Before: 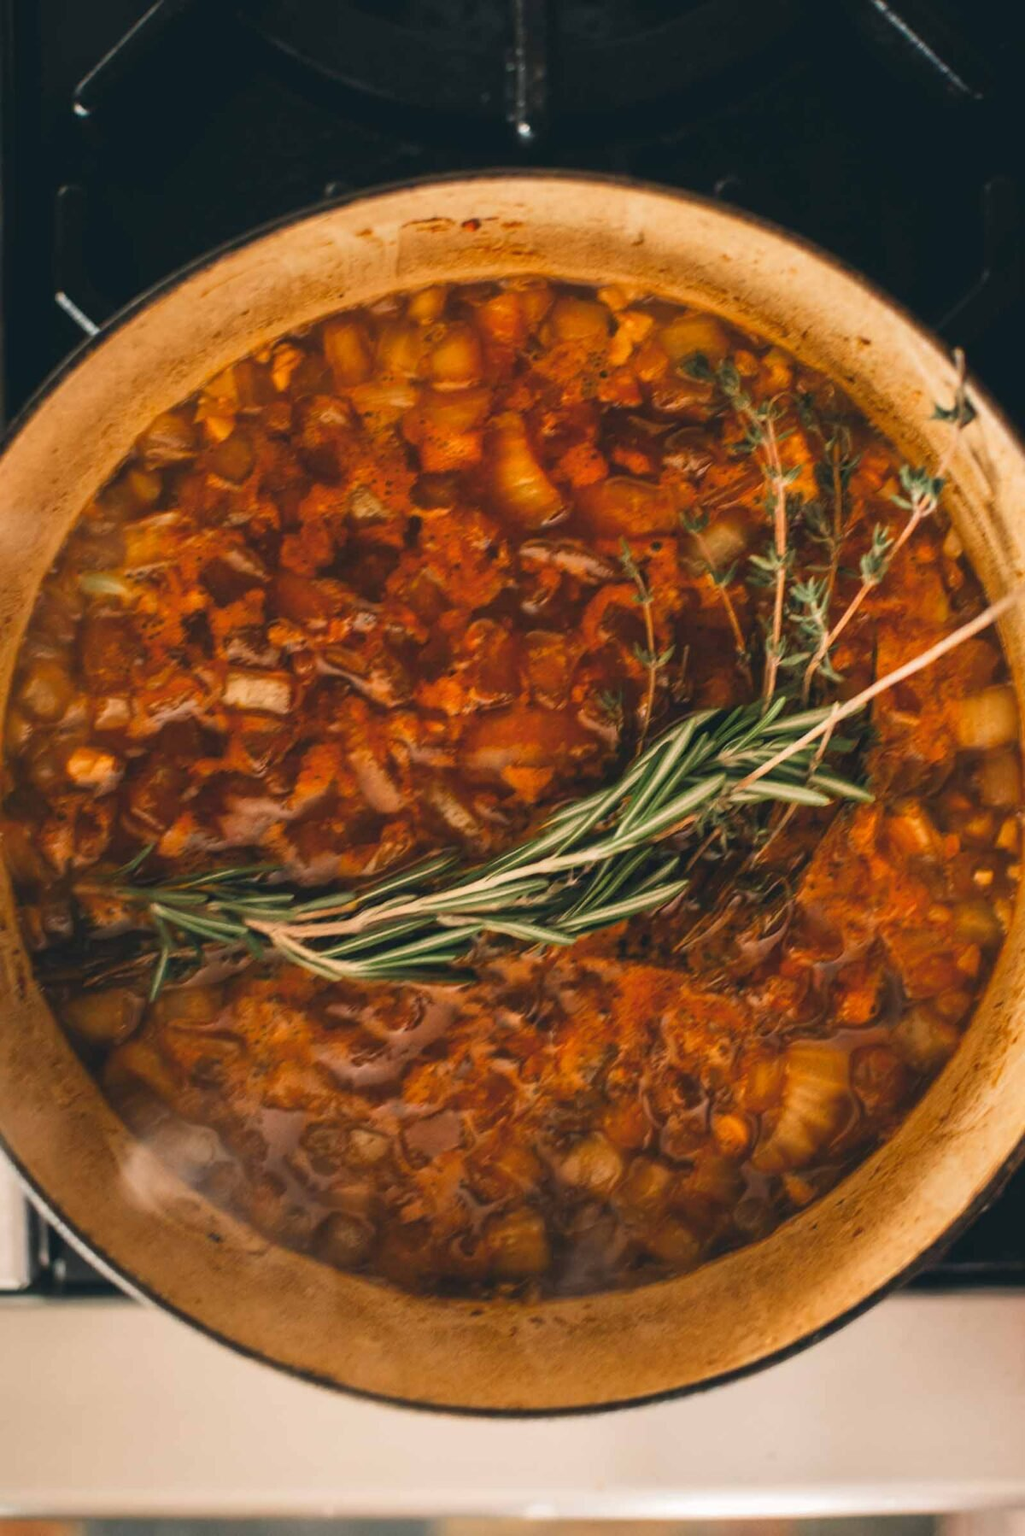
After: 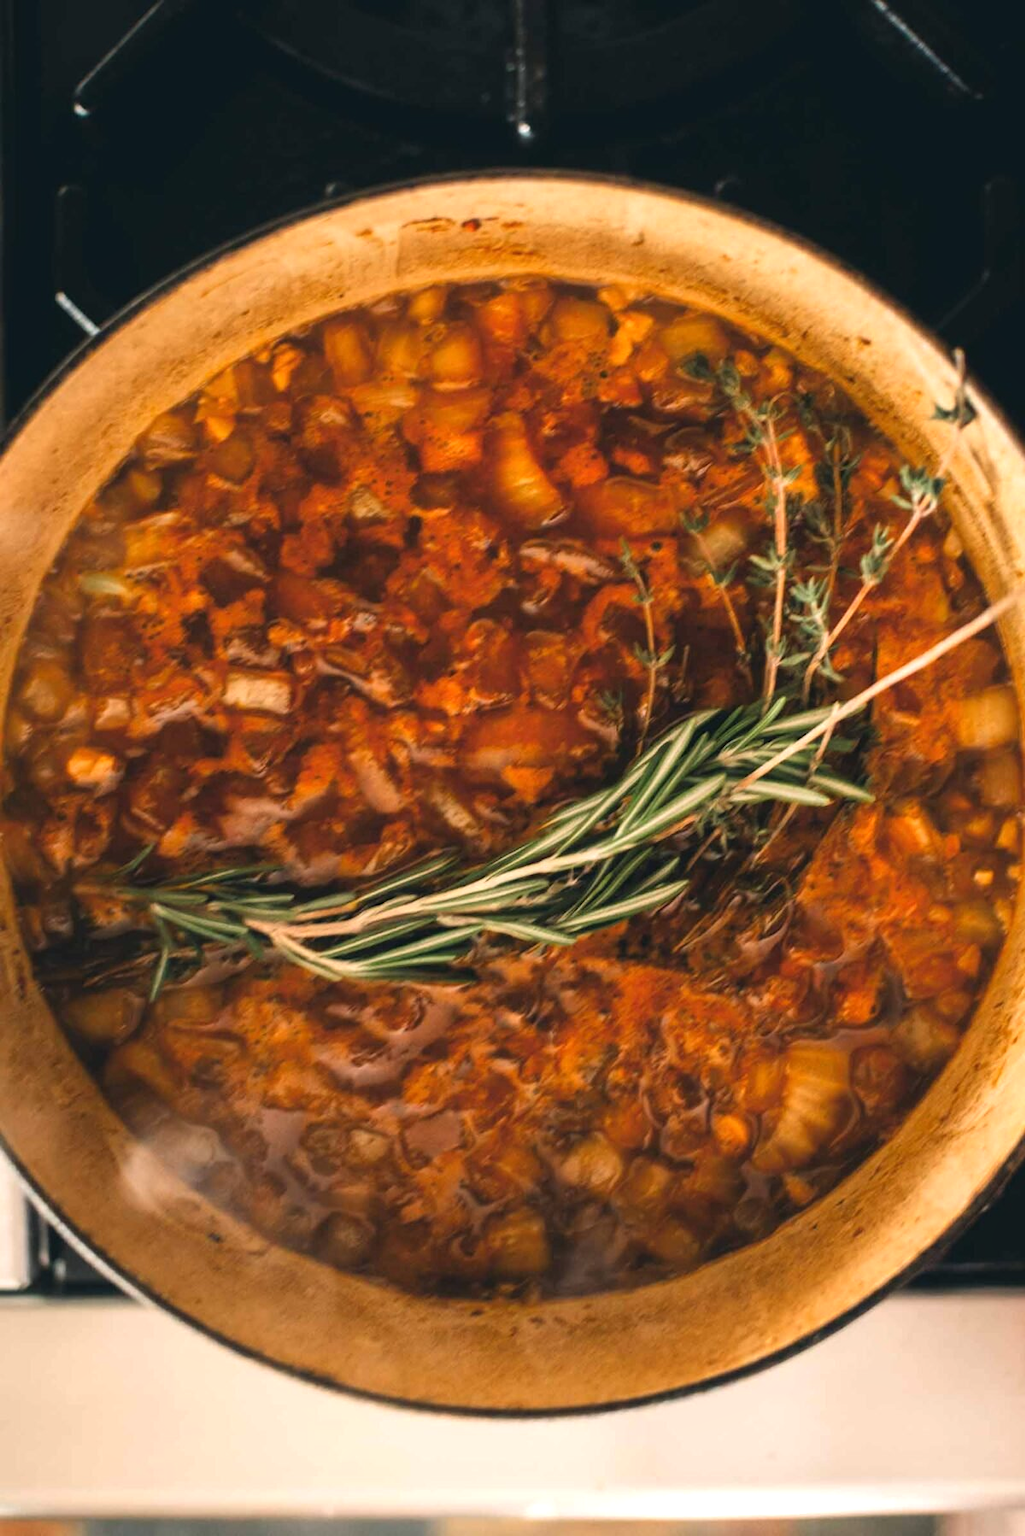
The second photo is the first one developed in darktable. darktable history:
tone equalizer: -8 EV -0.44 EV, -7 EV -0.386 EV, -6 EV -0.301 EV, -5 EV -0.244 EV, -3 EV 0.194 EV, -2 EV 0.311 EV, -1 EV 0.412 EV, +0 EV 0.433 EV, mask exposure compensation -0.516 EV
